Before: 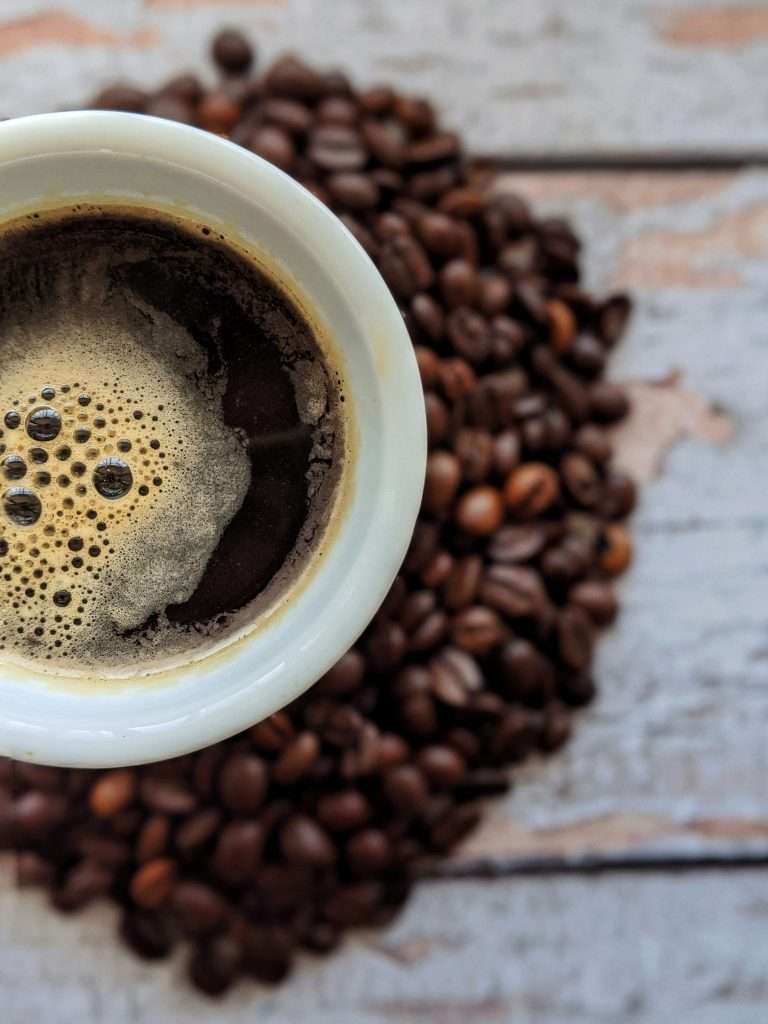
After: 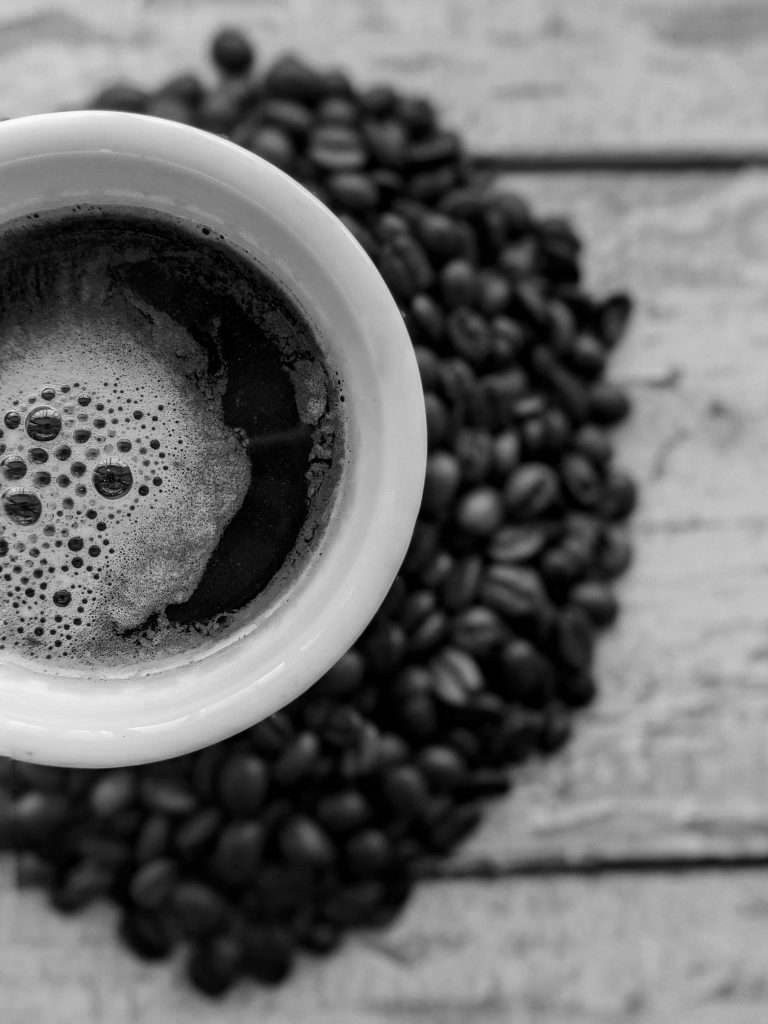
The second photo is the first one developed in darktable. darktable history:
color calibration: output gray [0.246, 0.254, 0.501, 0], illuminant Planckian (black body), adaptation linear Bradford (ICC v4), x 0.365, y 0.367, temperature 4416.71 K
